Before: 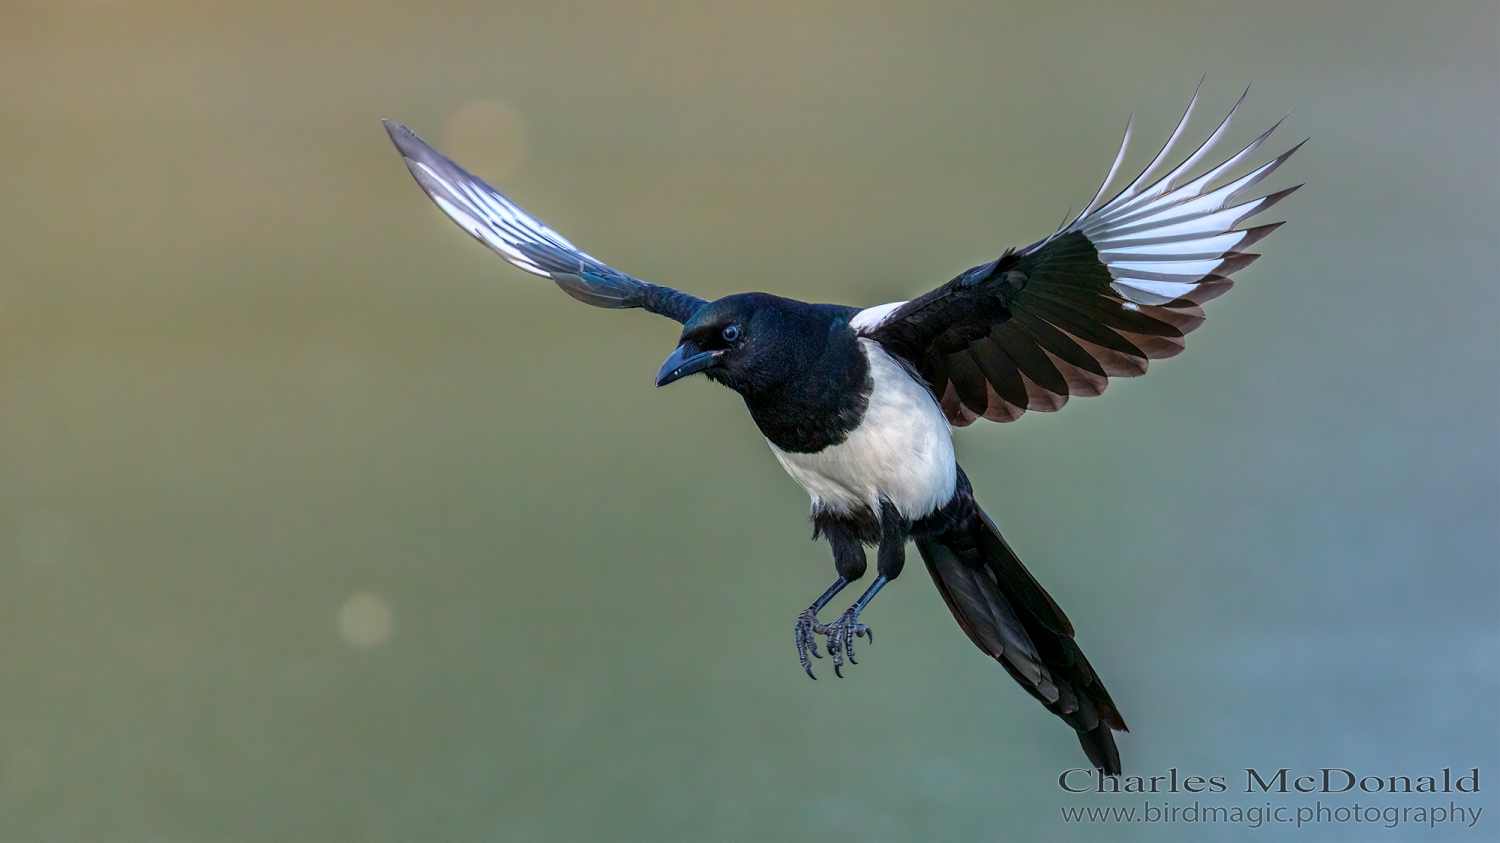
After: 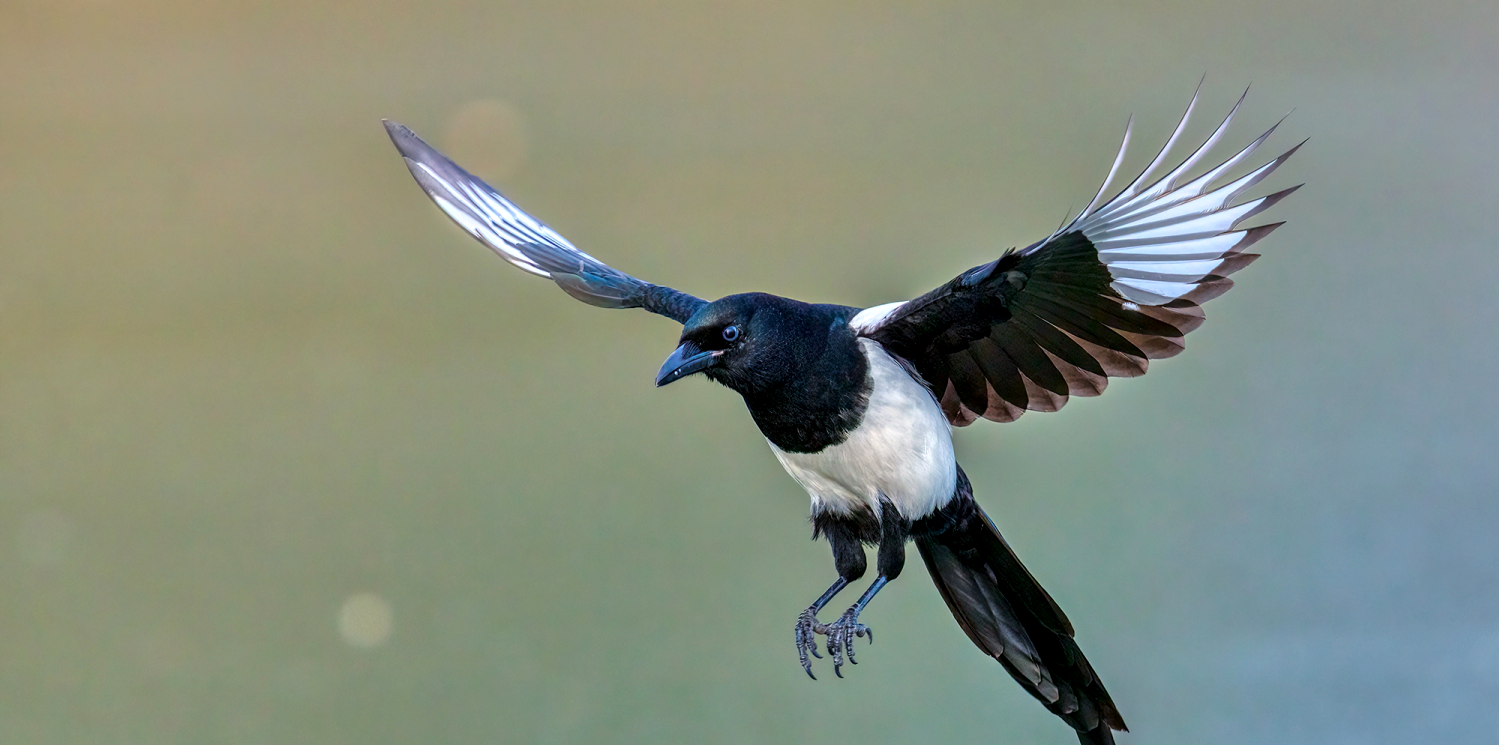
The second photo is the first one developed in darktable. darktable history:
crop and rotate: top 0%, bottom 11.513%
tone equalizer: -8 EV 0.029 EV, -7 EV -0.038 EV, -6 EV 0.028 EV, -5 EV 0.042 EV, -4 EV 0.3 EV, -3 EV 0.638 EV, -2 EV 0.589 EV, -1 EV 0.172 EV, +0 EV 0.014 EV
local contrast: highlights 107%, shadows 102%, detail 119%, midtone range 0.2
